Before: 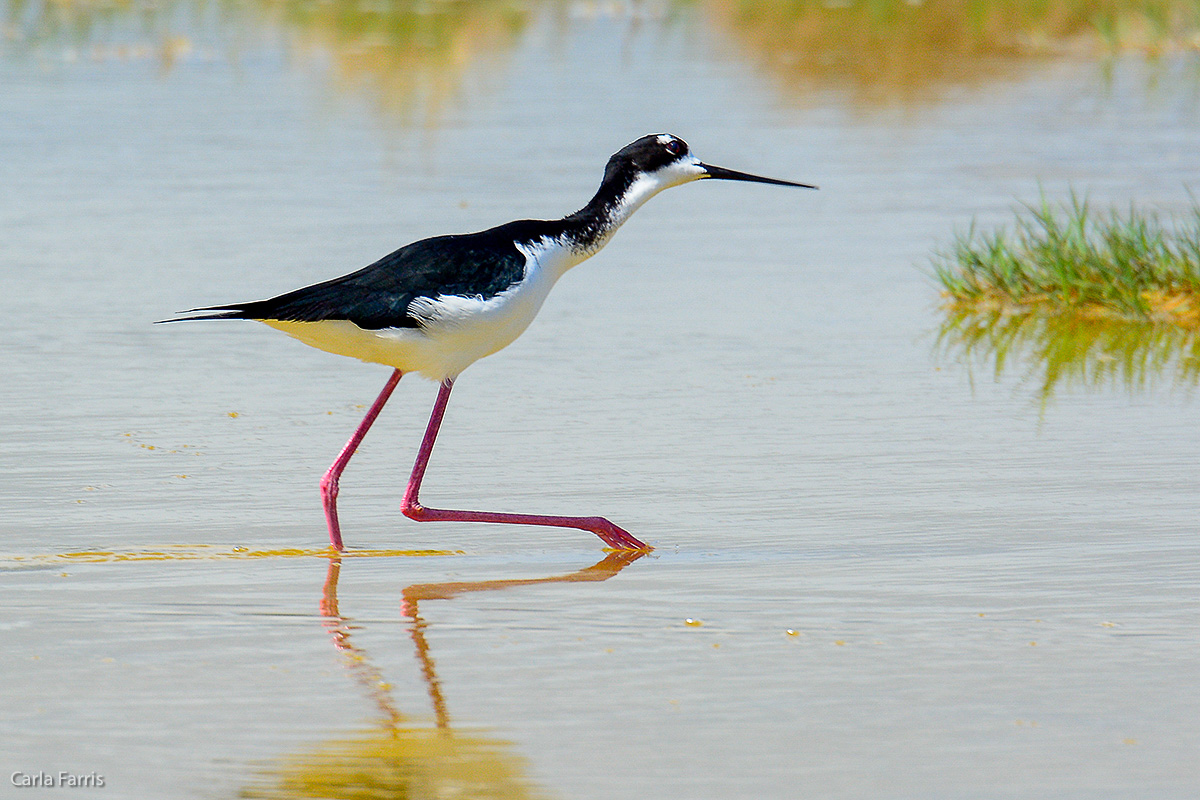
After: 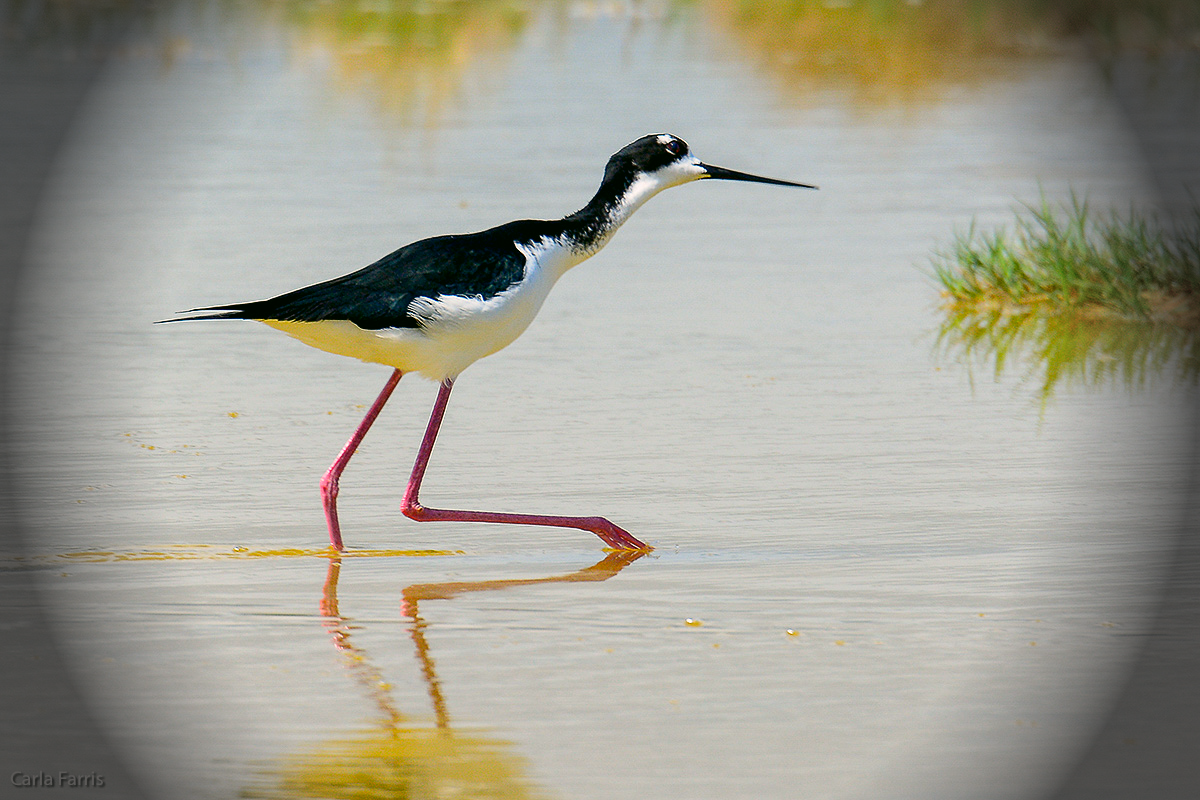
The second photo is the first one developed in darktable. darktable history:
color correction: highlights a* 4.26, highlights b* 4.95, shadows a* -7.8, shadows b* 4.83
vignetting: fall-off start 76.3%, fall-off radius 26.22%, brightness -0.858, width/height ratio 0.97, unbound false
